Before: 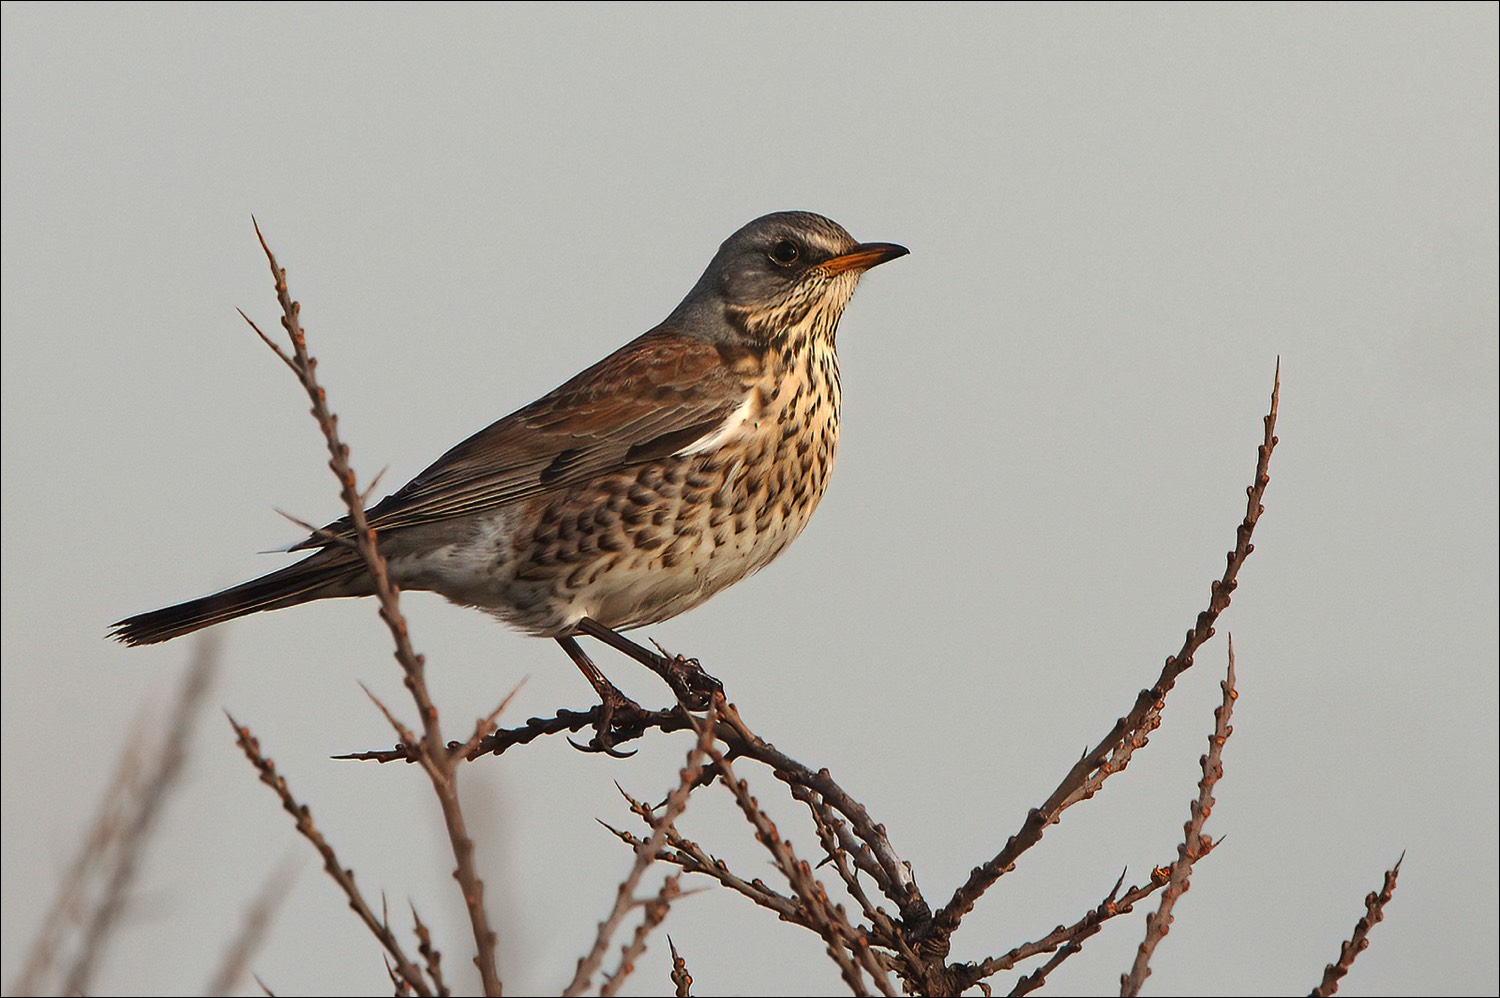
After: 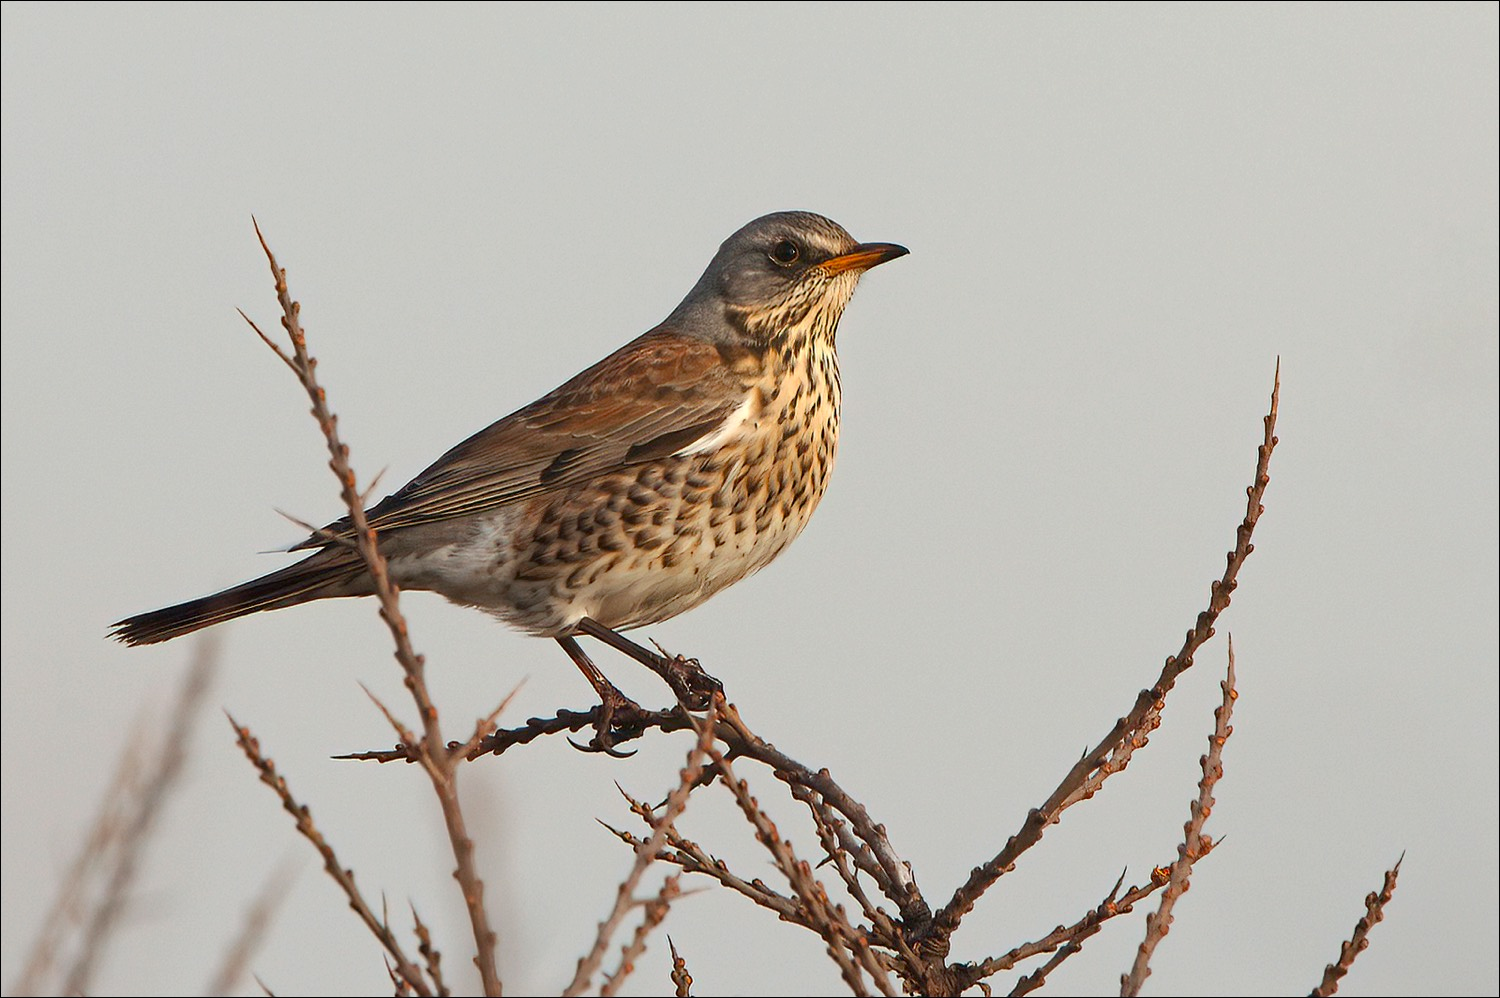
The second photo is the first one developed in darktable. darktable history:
contrast brightness saturation: saturation 0.181
